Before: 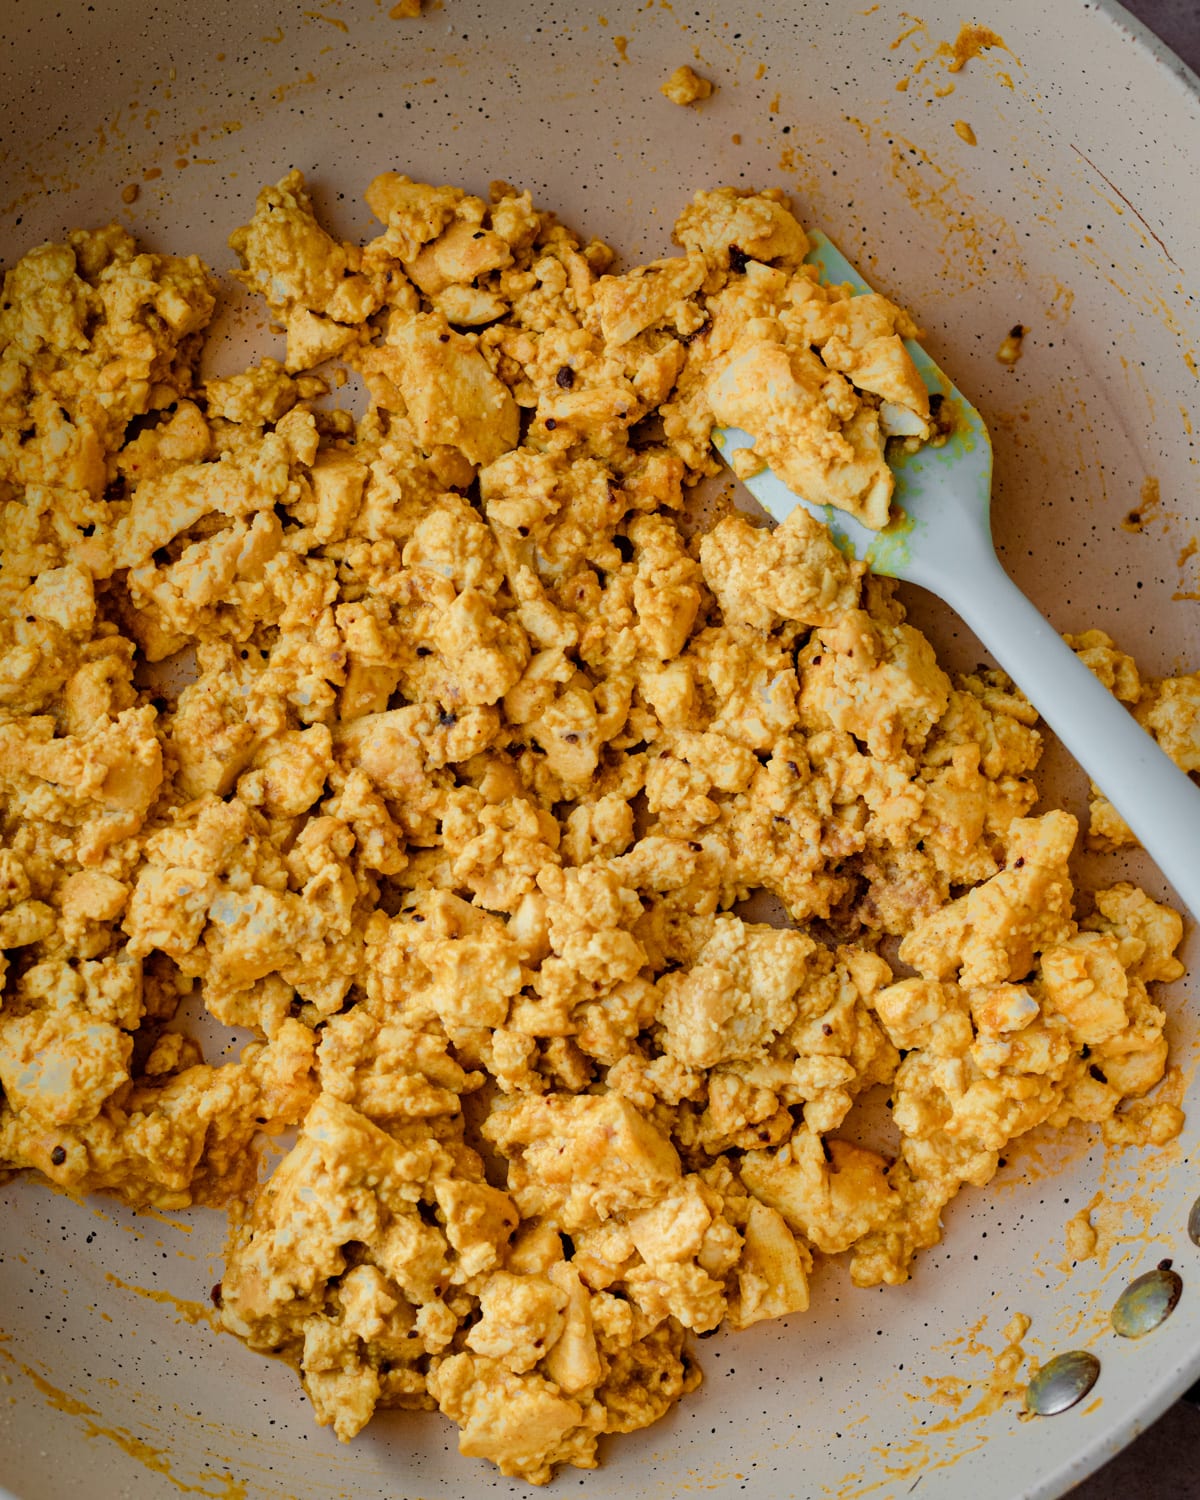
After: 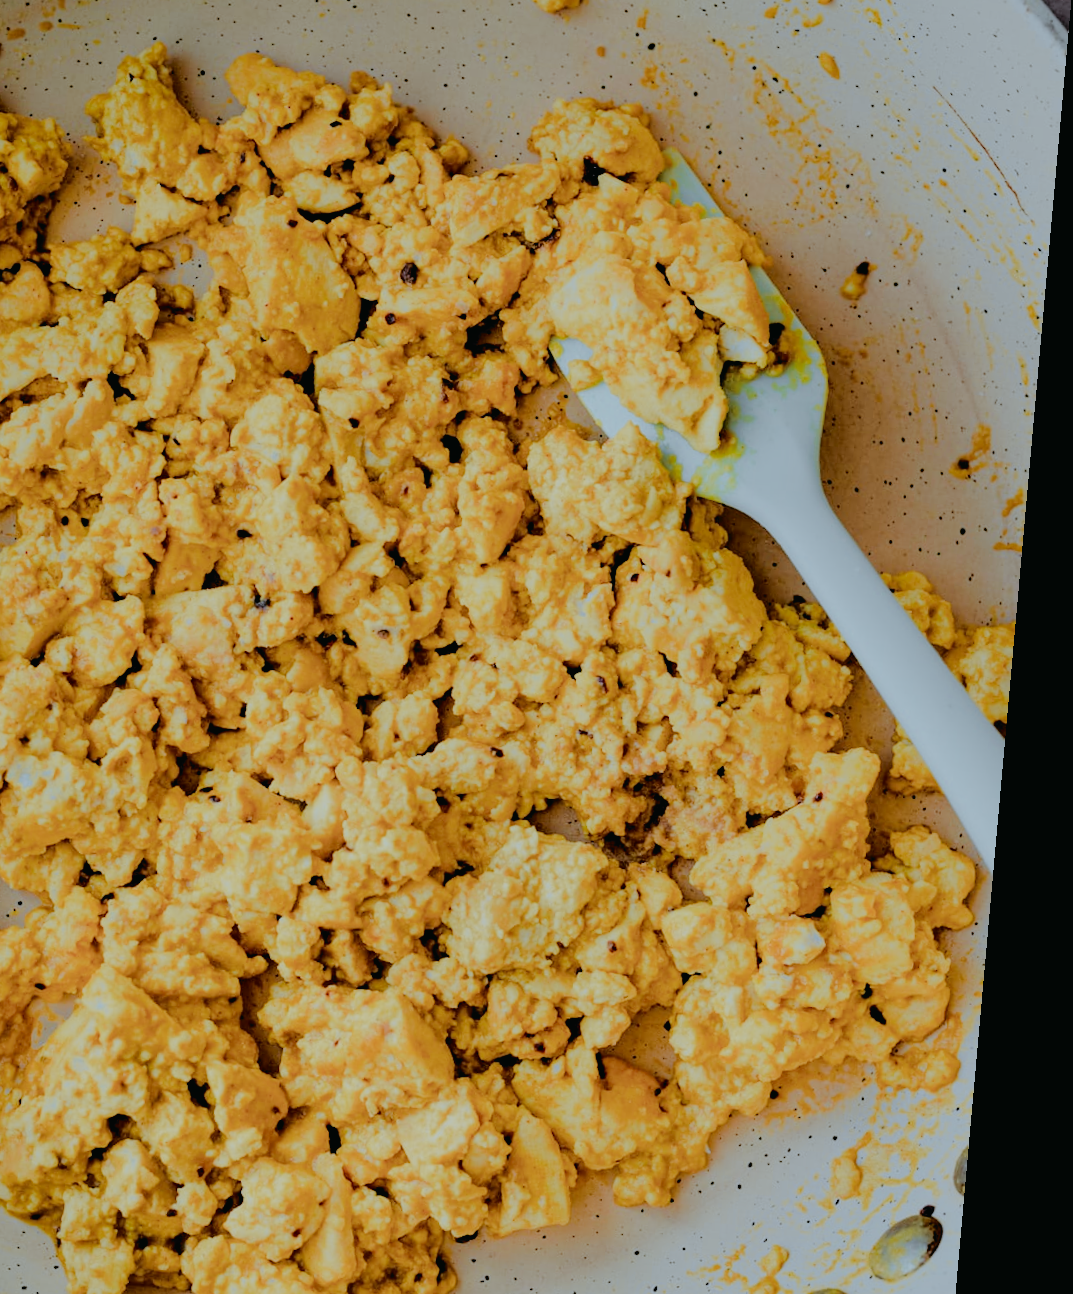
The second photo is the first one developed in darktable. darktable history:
crop: left 19.159%, top 9.58%, bottom 9.58%
filmic rgb: black relative exposure -4.42 EV, white relative exposure 6.58 EV, hardness 1.85, contrast 0.5
rotate and perspective: rotation 5.12°, automatic cropping off
color correction: highlights a* -4.18, highlights b* -10.81
tone curve: curves: ch0 [(0, 0.013) (0.129, 0.1) (0.327, 0.382) (0.489, 0.573) (0.66, 0.748) (0.858, 0.926) (1, 0.977)]; ch1 [(0, 0) (0.353, 0.344) (0.45, 0.46) (0.498, 0.495) (0.521, 0.506) (0.563, 0.559) (0.592, 0.585) (0.657, 0.655) (1, 1)]; ch2 [(0, 0) (0.333, 0.346) (0.375, 0.375) (0.427, 0.44) (0.5, 0.501) (0.505, 0.499) (0.528, 0.533) (0.579, 0.61) (0.612, 0.644) (0.66, 0.715) (1, 1)], color space Lab, independent channels, preserve colors none
